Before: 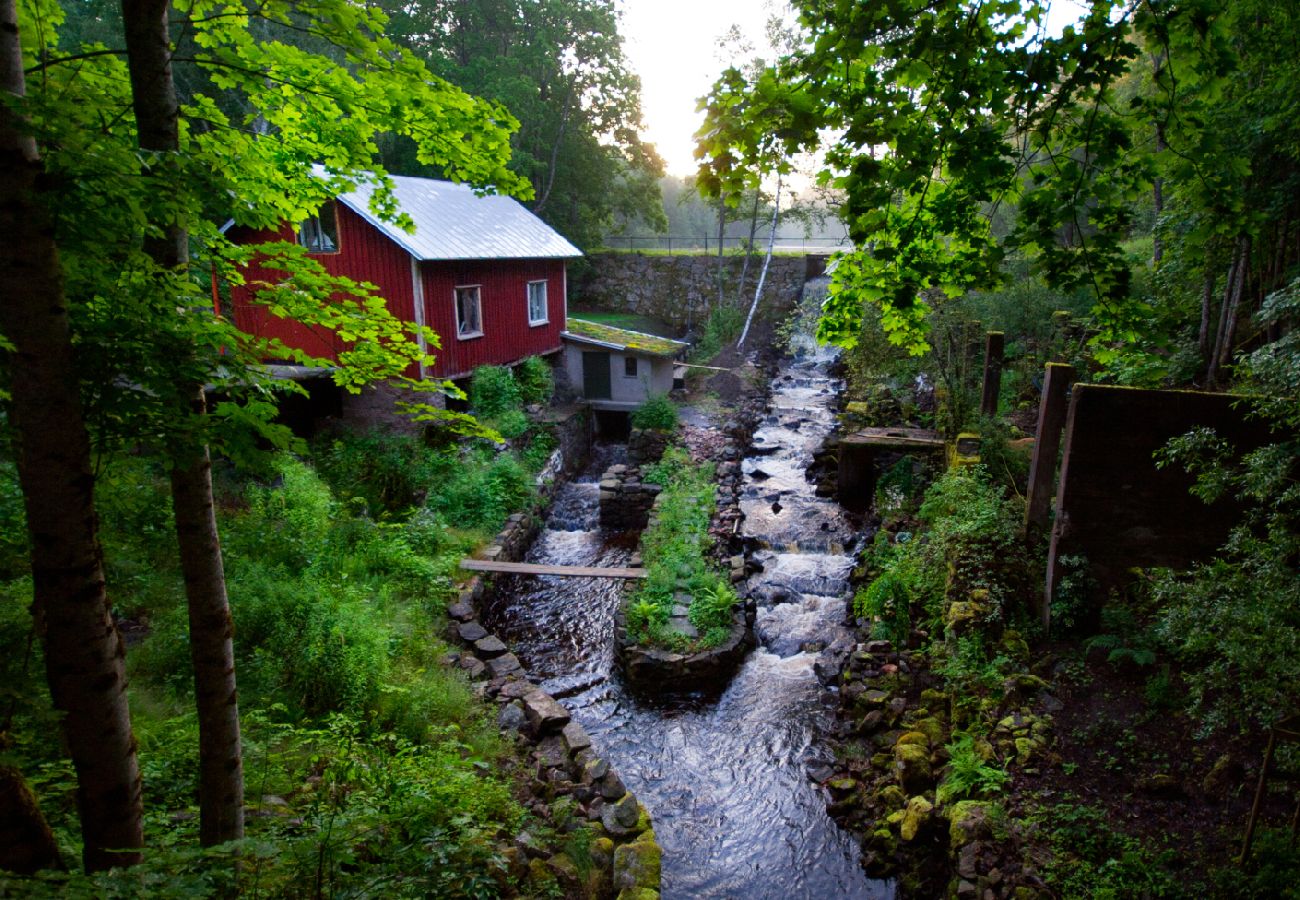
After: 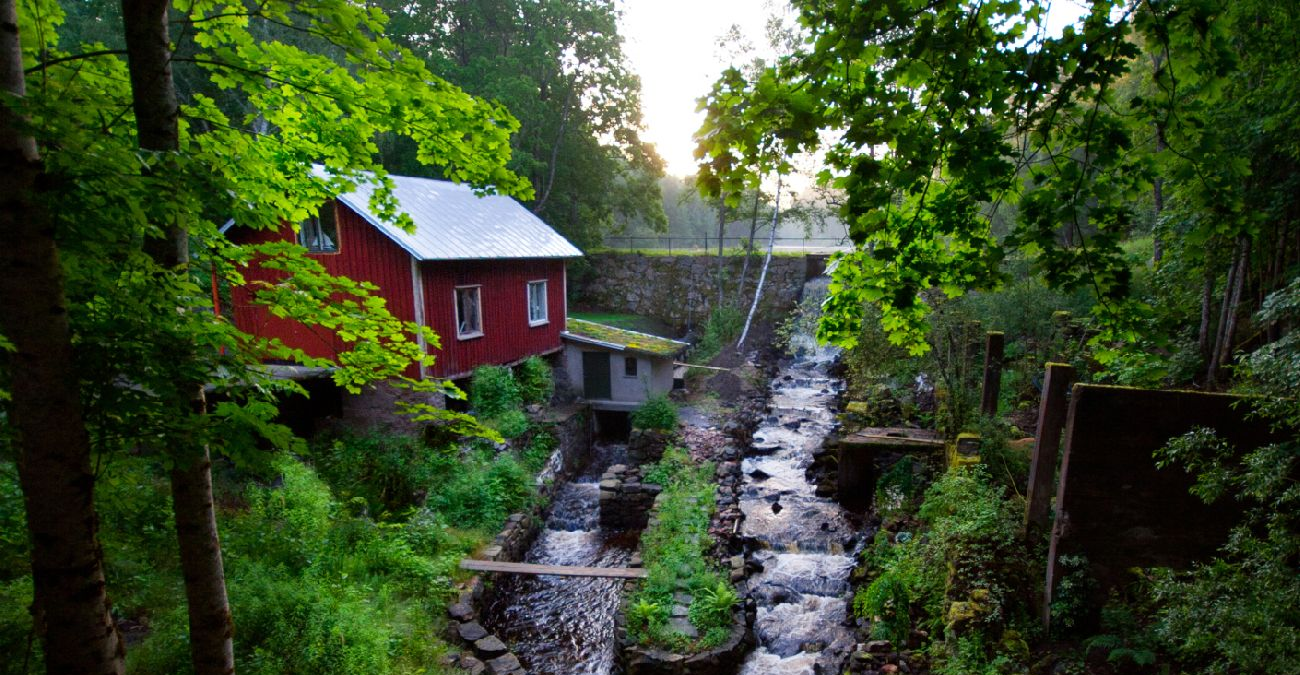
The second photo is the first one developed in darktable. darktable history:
crop: bottom 24.984%
tone equalizer: smoothing diameter 24.99%, edges refinement/feathering 12.39, preserve details guided filter
